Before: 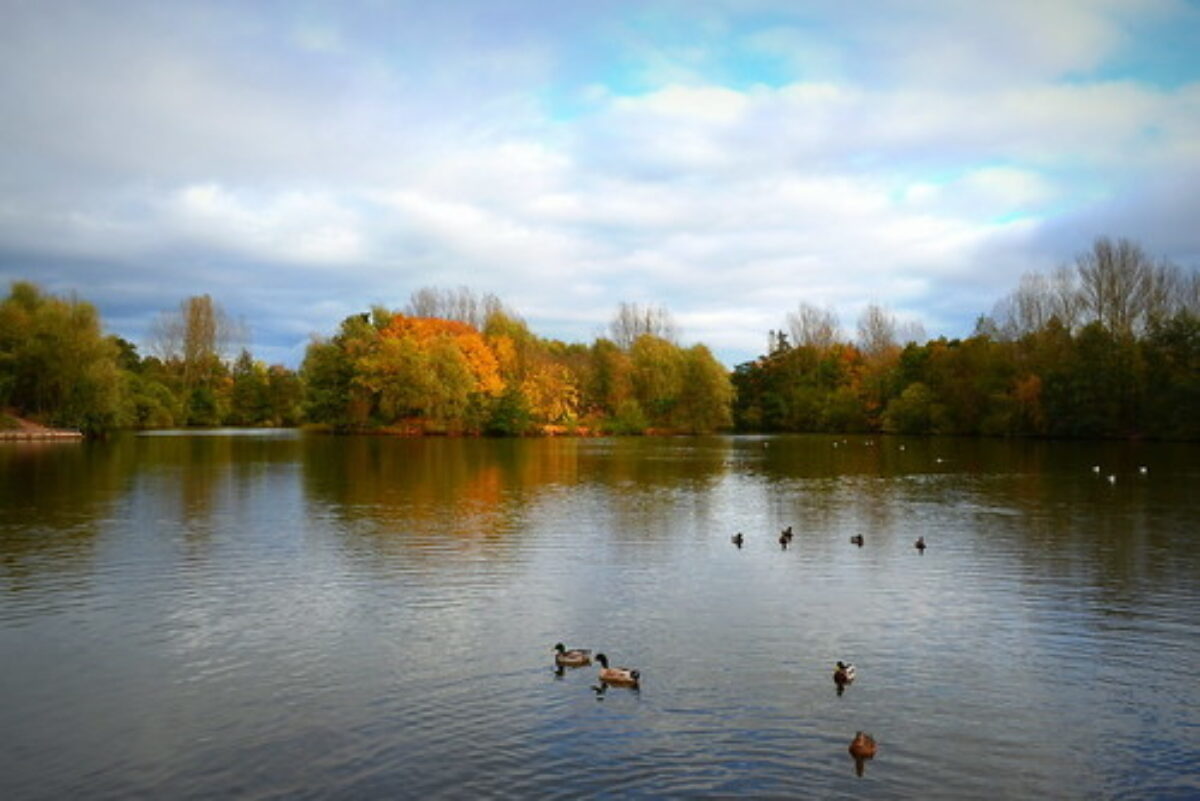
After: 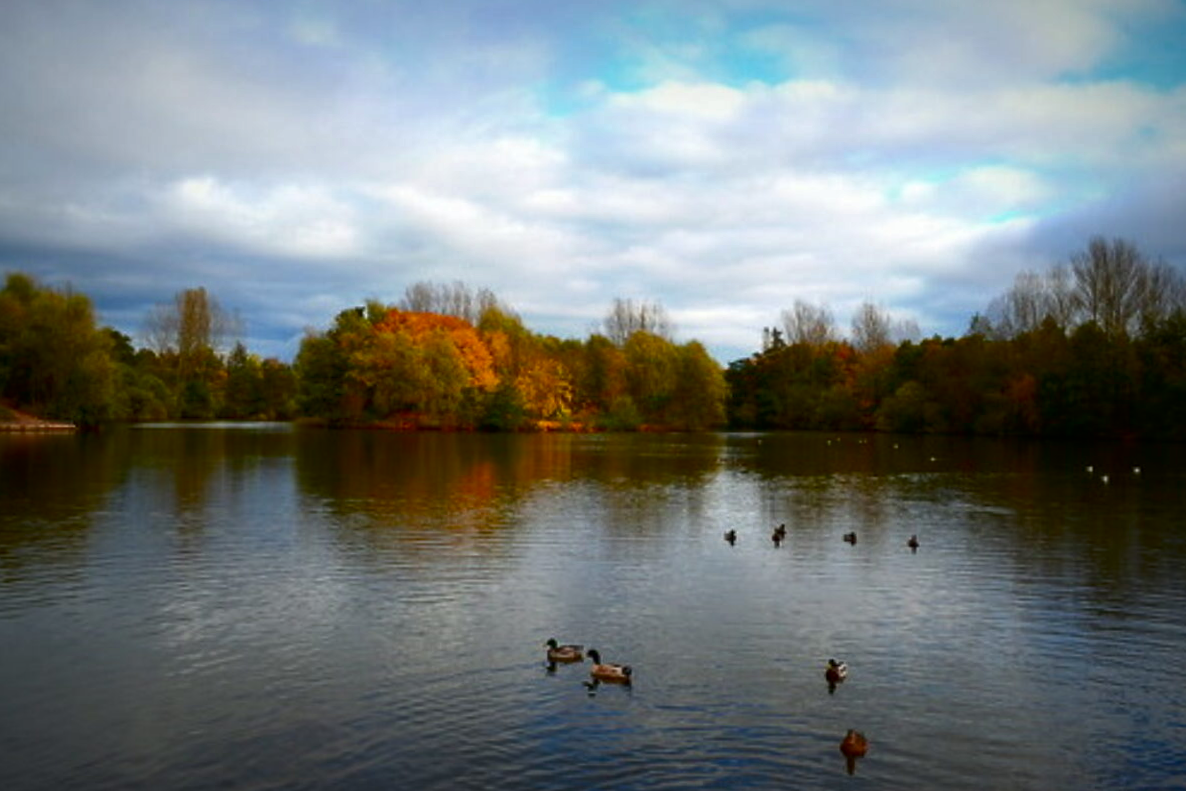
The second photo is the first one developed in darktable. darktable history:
crop and rotate: angle -0.448°
contrast brightness saturation: brightness -0.216, saturation 0.082
